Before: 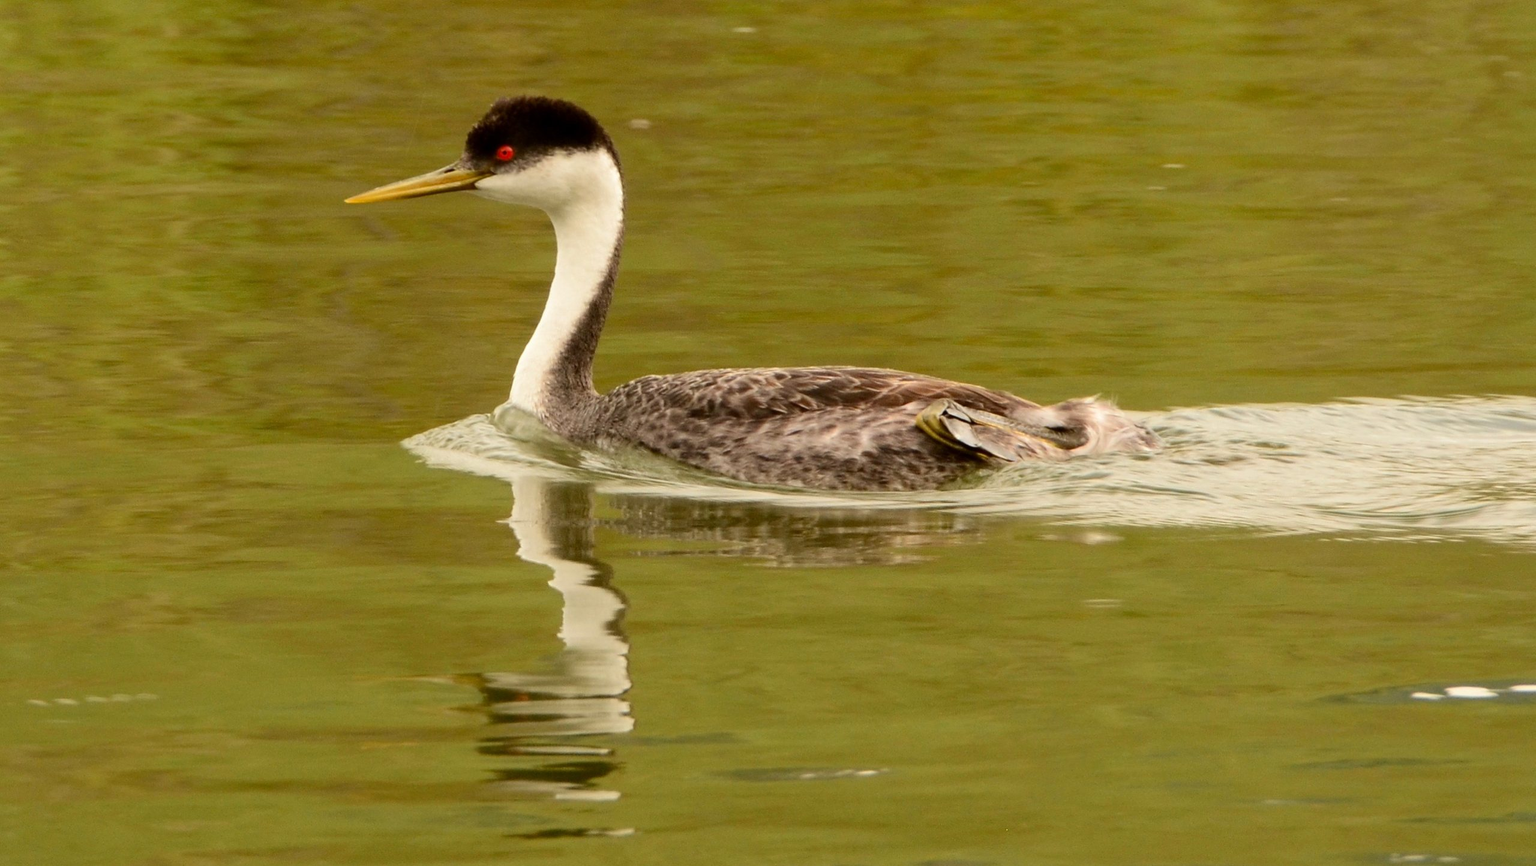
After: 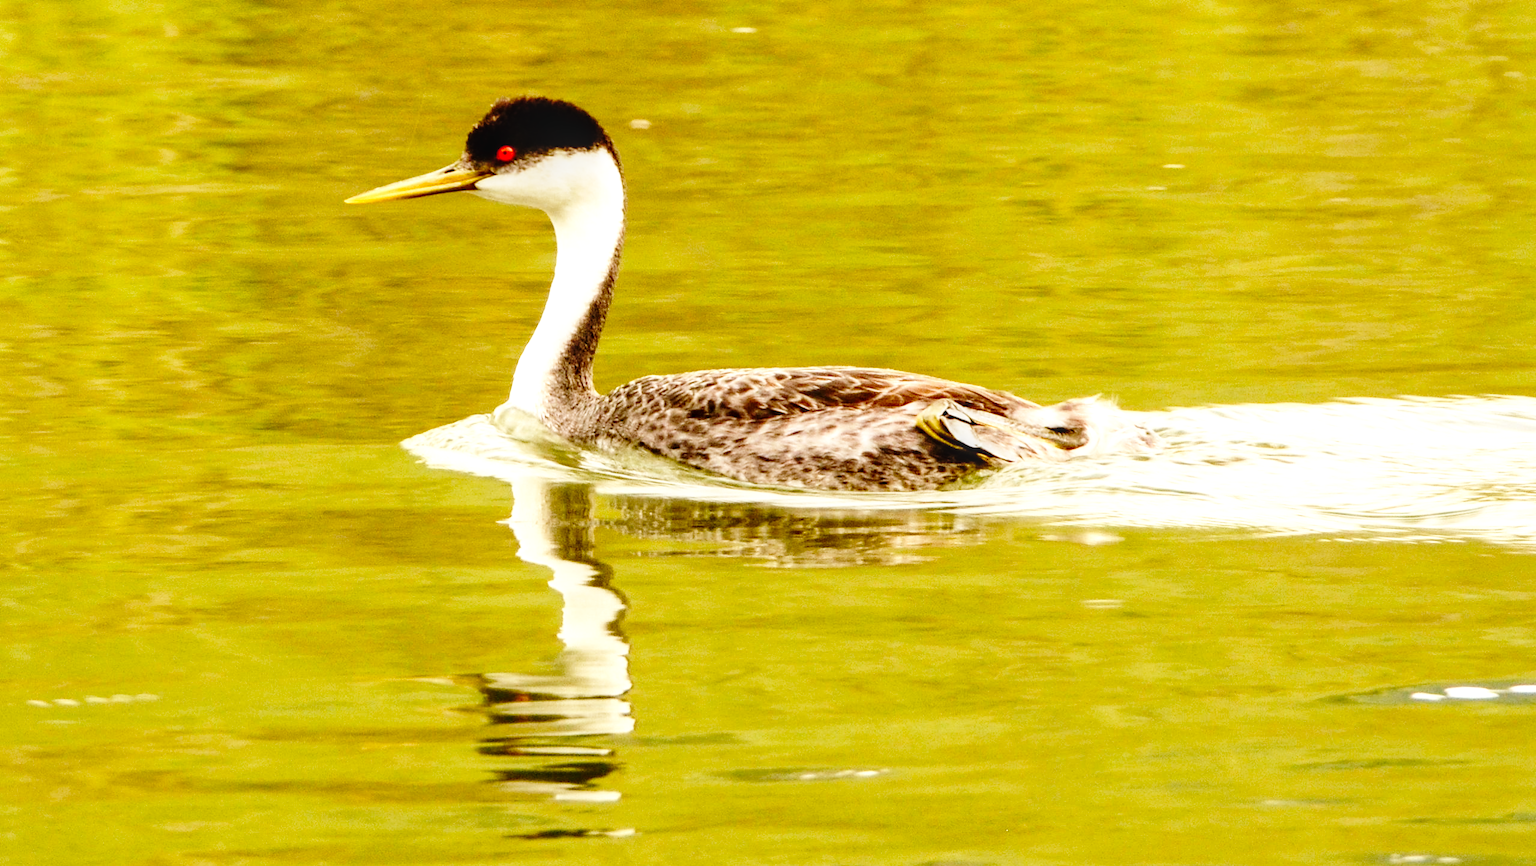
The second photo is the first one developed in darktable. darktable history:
local contrast: on, module defaults
tone curve: curves: ch0 [(0.003, 0) (0.066, 0.023) (0.149, 0.094) (0.264, 0.238) (0.395, 0.421) (0.517, 0.56) (0.688, 0.743) (0.813, 0.846) (1, 1)]; ch1 [(0, 0) (0.164, 0.115) (0.337, 0.332) (0.39, 0.398) (0.464, 0.461) (0.501, 0.5) (0.507, 0.503) (0.534, 0.537) (0.577, 0.59) (0.652, 0.681) (0.733, 0.749) (0.811, 0.796) (1, 1)]; ch2 [(0, 0) (0.337, 0.382) (0.464, 0.476) (0.501, 0.502) (0.527, 0.54) (0.551, 0.565) (0.6, 0.59) (0.687, 0.675) (1, 1)], preserve colors none
base curve: curves: ch0 [(0, 0) (0.026, 0.03) (0.109, 0.232) (0.351, 0.748) (0.669, 0.968) (1, 1)], preserve colors none
